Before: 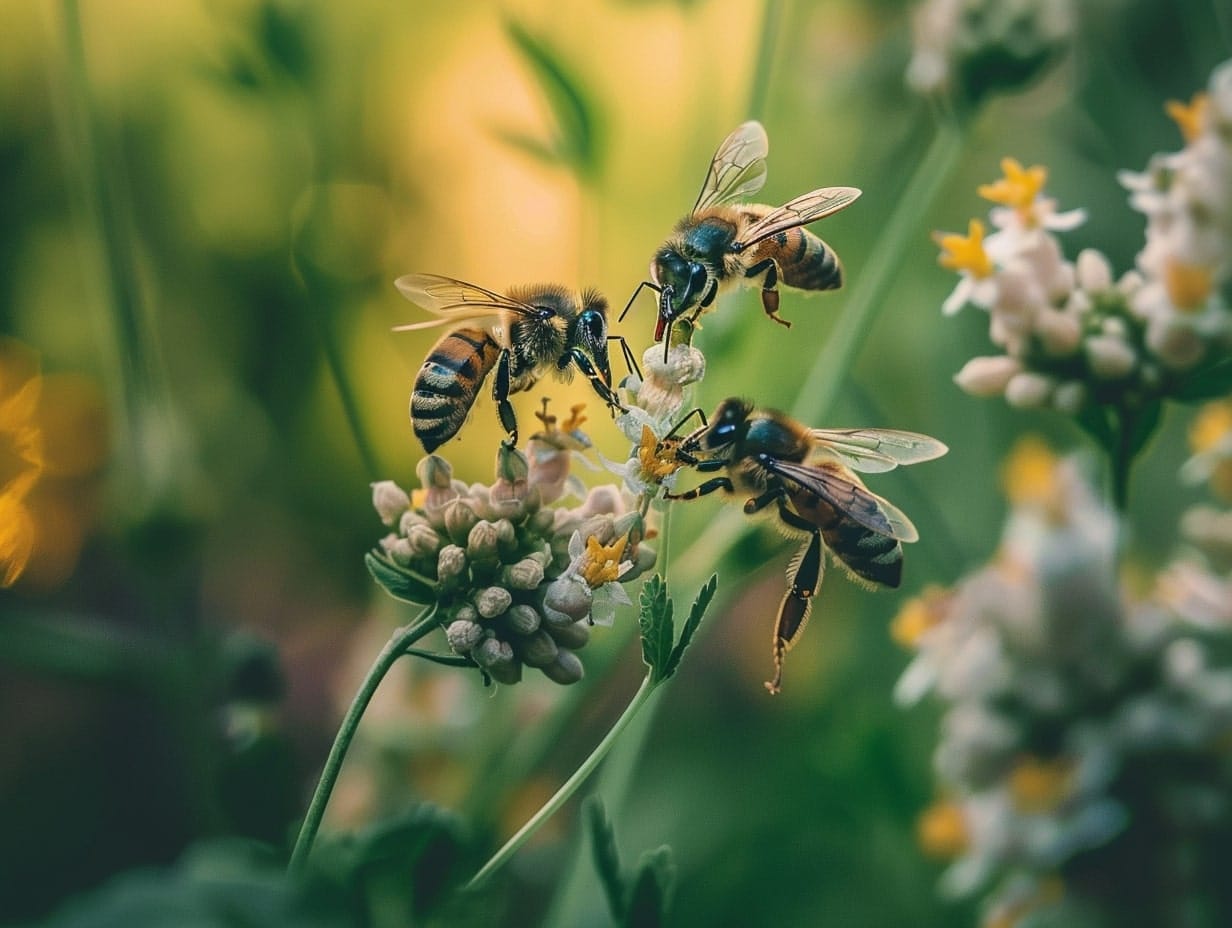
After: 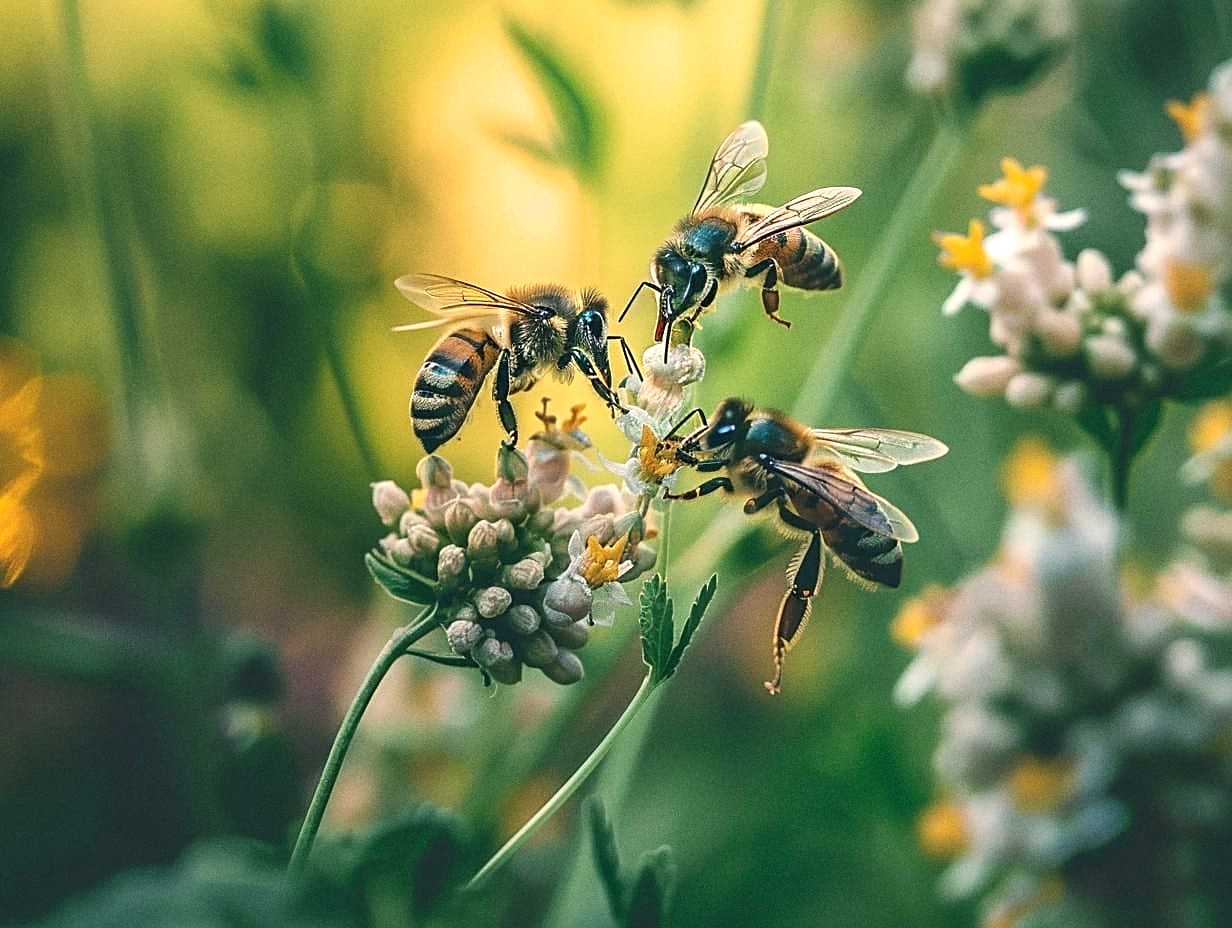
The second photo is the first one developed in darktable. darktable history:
exposure: black level correction 0.001, exposure 0.5 EV, compensate exposure bias true, compensate highlight preservation false
sharpen: on, module defaults
grain: coarseness 0.09 ISO
